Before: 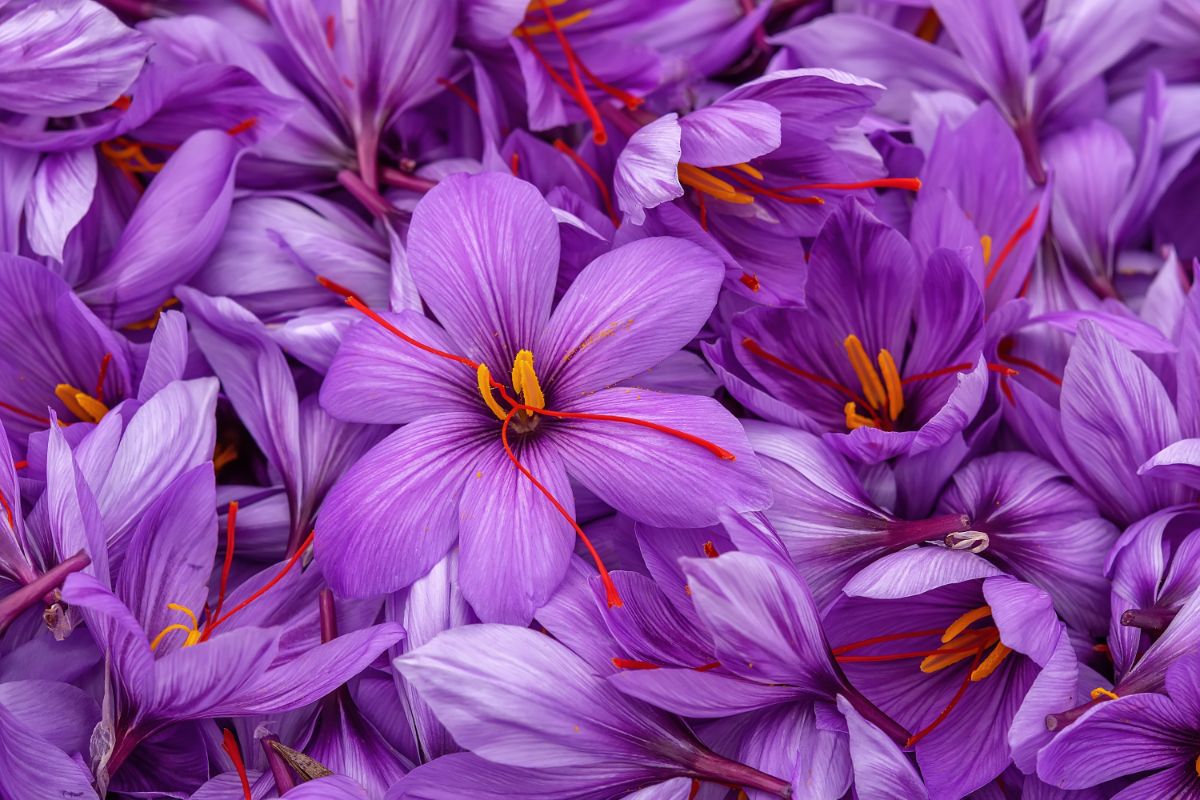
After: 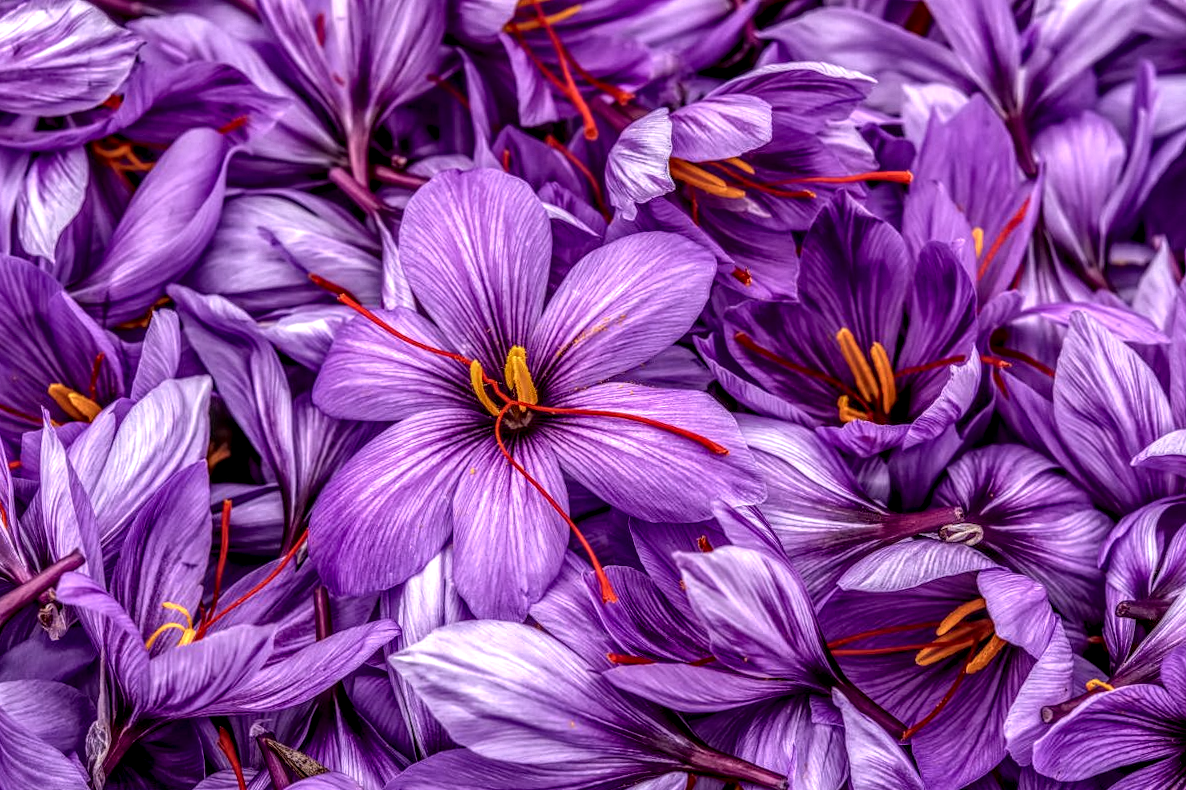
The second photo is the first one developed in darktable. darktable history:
exposure: exposure -0.153 EV, compensate highlight preservation false
local contrast: highlights 0%, shadows 0%, detail 300%, midtone range 0.3
rotate and perspective: rotation -0.45°, automatic cropping original format, crop left 0.008, crop right 0.992, crop top 0.012, crop bottom 0.988
